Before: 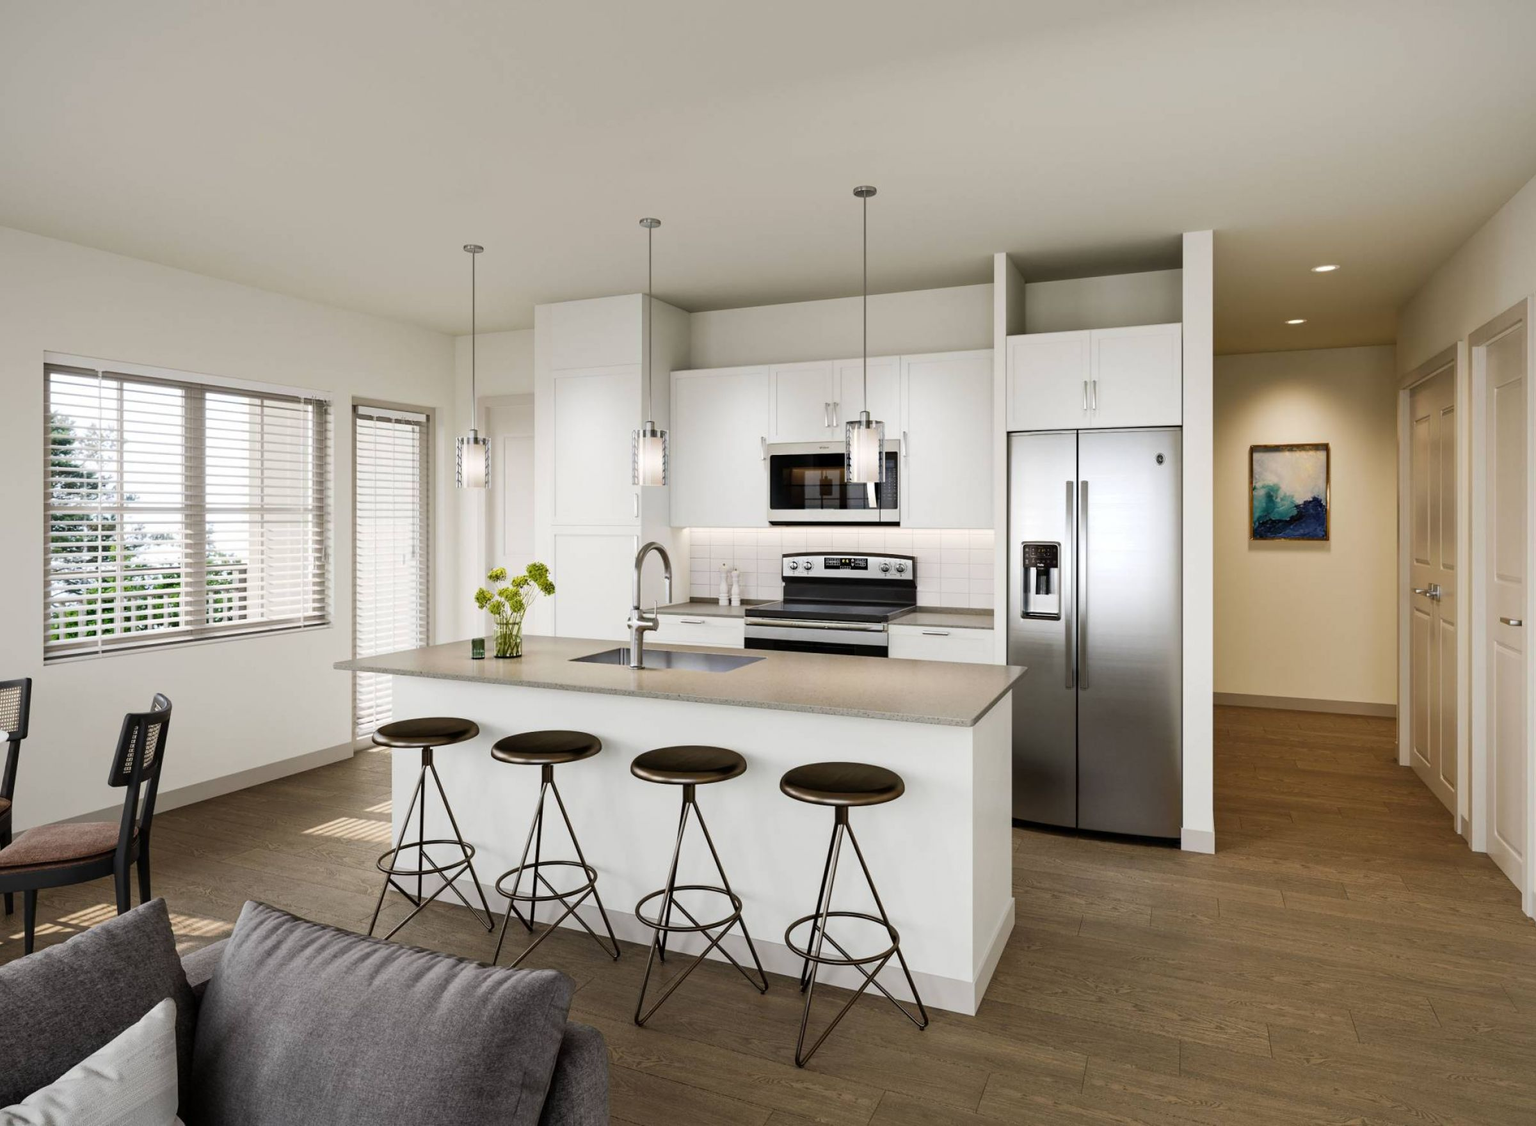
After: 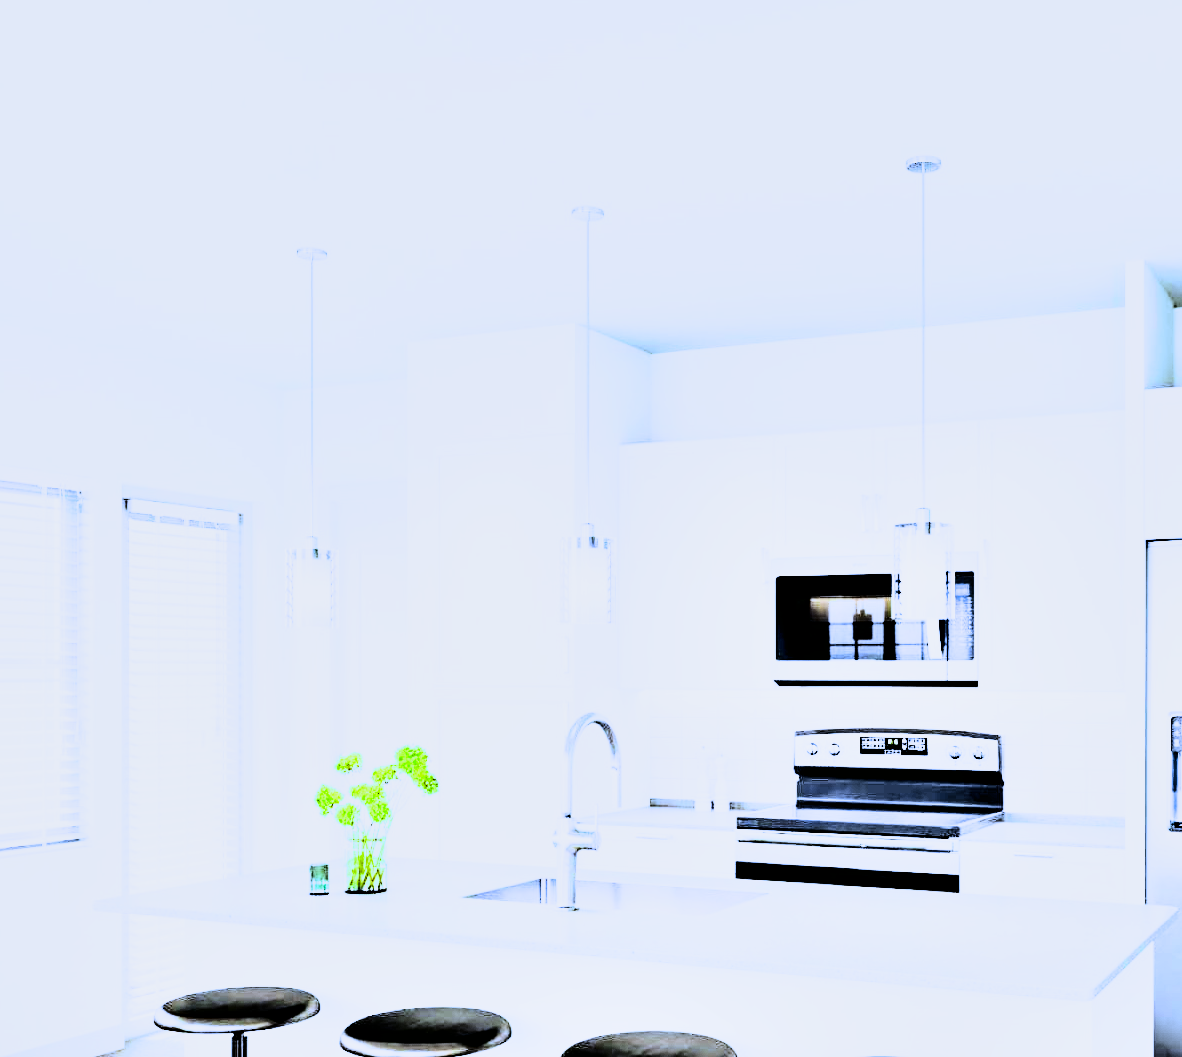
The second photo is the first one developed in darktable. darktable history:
rgb curve: curves: ch0 [(0, 0) (0.21, 0.15) (0.24, 0.21) (0.5, 0.75) (0.75, 0.96) (0.89, 0.99) (1, 1)]; ch1 [(0, 0.02) (0.21, 0.13) (0.25, 0.2) (0.5, 0.67) (0.75, 0.9) (0.89, 0.97) (1, 1)]; ch2 [(0, 0.02) (0.21, 0.13) (0.25, 0.2) (0.5, 0.67) (0.75, 0.9) (0.89, 0.97) (1, 1)], compensate middle gray true
white balance: red 0.766, blue 1.537
tone curve: curves: ch0 [(0, 0) (0.094, 0.039) (0.243, 0.155) (0.411, 0.482) (0.479, 0.583) (0.654, 0.742) (0.793, 0.851) (0.994, 0.974)]; ch1 [(0, 0) (0.161, 0.092) (0.35, 0.33) (0.392, 0.392) (0.456, 0.456) (0.505, 0.502) (0.537, 0.518) (0.553, 0.53) (0.573, 0.569) (0.718, 0.718) (1, 1)]; ch2 [(0, 0) (0.346, 0.362) (0.411, 0.412) (0.502, 0.502) (0.531, 0.521) (0.576, 0.553) (0.615, 0.621) (1, 1)], color space Lab, independent channels, preserve colors none
contrast brightness saturation: contrast 0.1, brightness 0.03, saturation 0.09
exposure: black level correction 0, exposure 1.9 EV, compensate highlight preservation false
shadows and highlights: soften with gaussian
crop: left 17.835%, top 7.675%, right 32.881%, bottom 32.213%
filmic rgb: black relative exposure -3.72 EV, white relative exposure 2.77 EV, dynamic range scaling -5.32%, hardness 3.03
